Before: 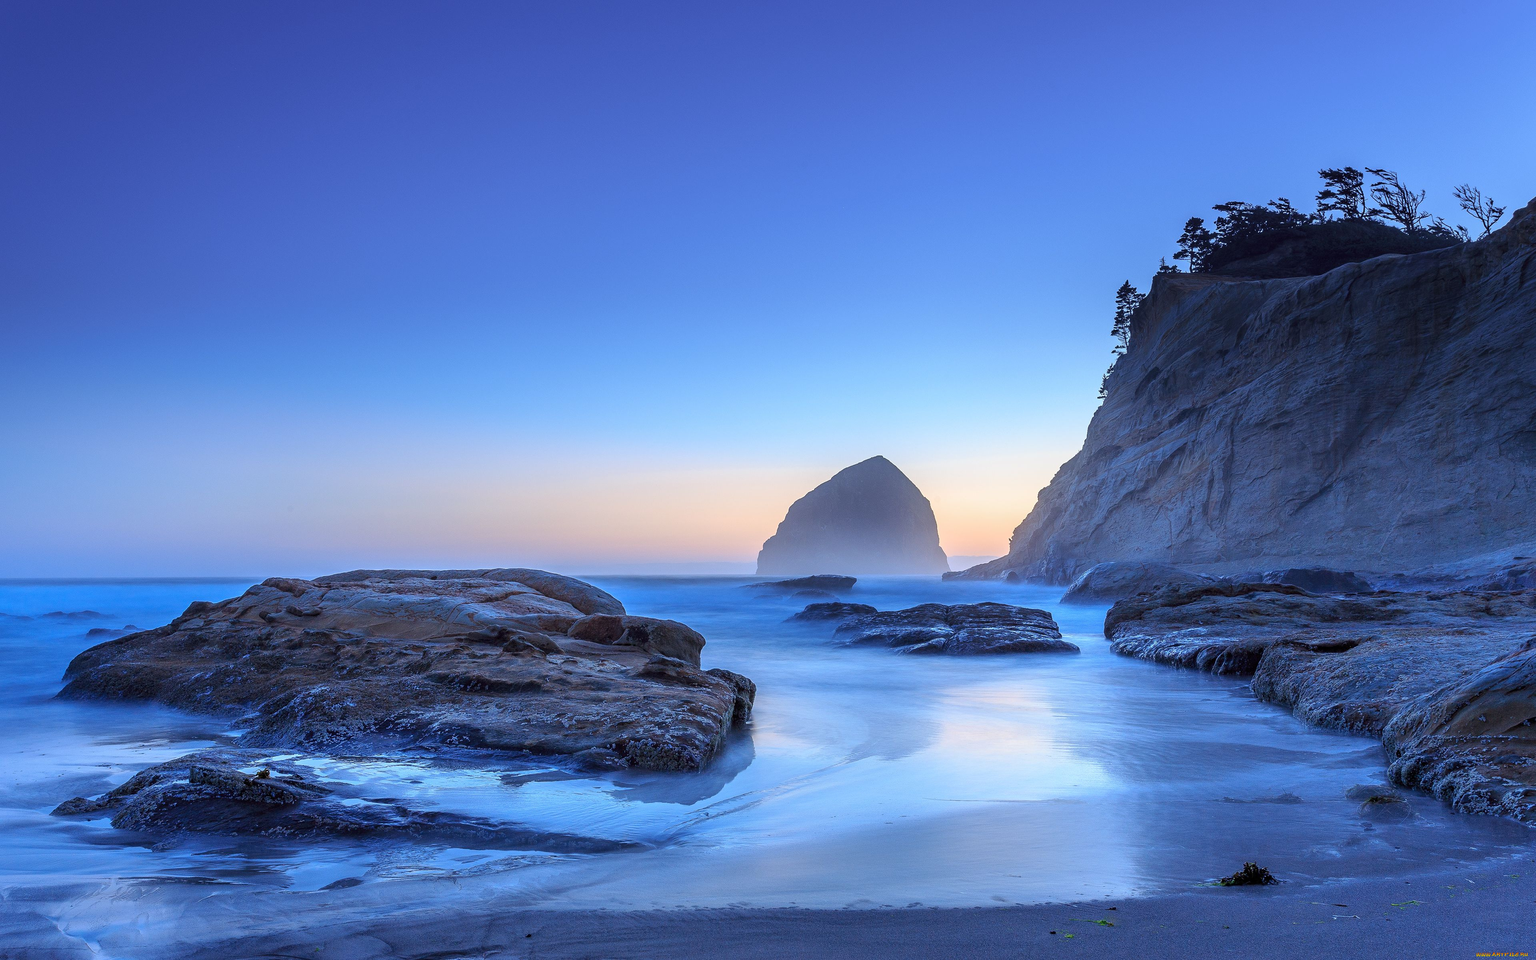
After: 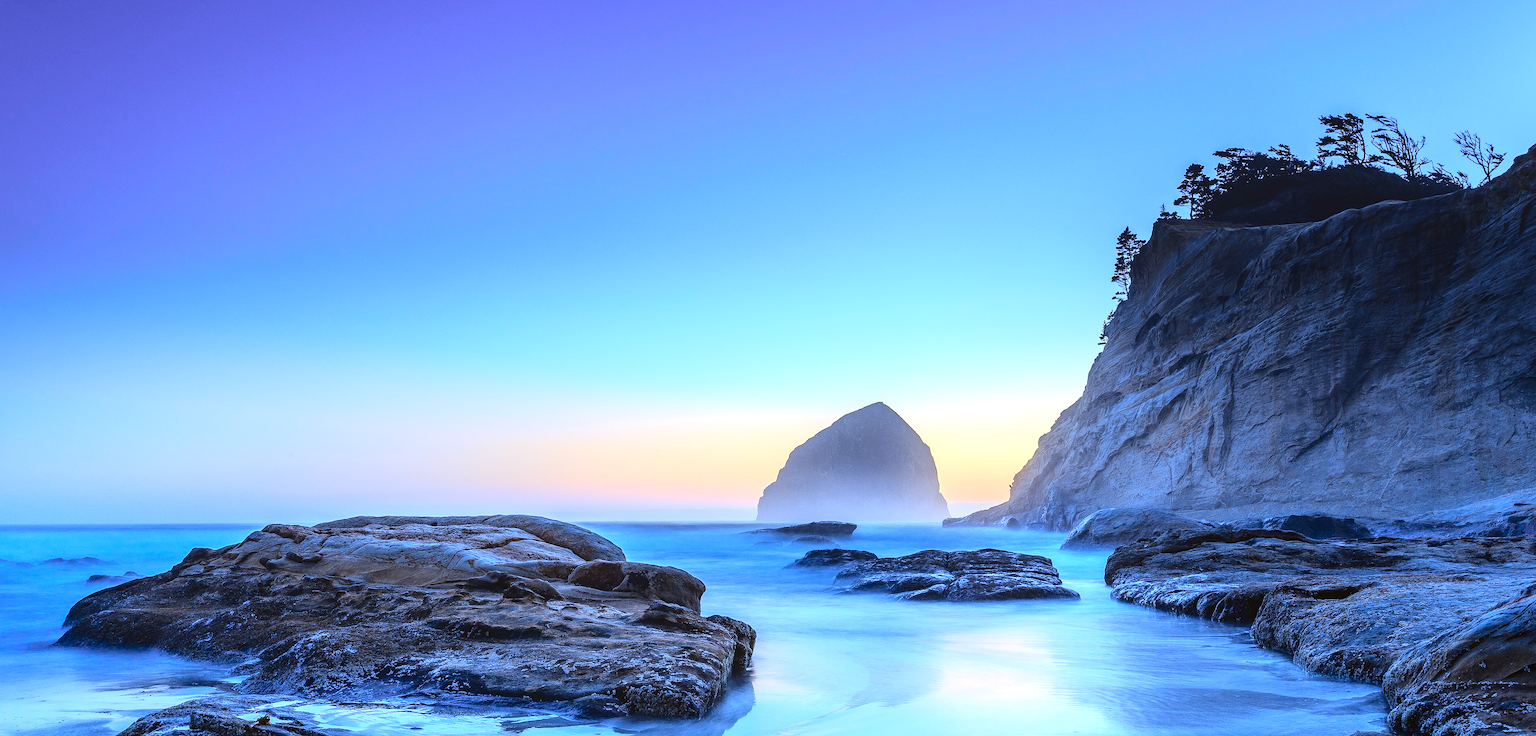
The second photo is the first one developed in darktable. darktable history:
local contrast: detail 110%
tone equalizer: -8 EV -0.75 EV, -7 EV -0.7 EV, -6 EV -0.6 EV, -5 EV -0.4 EV, -3 EV 0.4 EV, -2 EV 0.6 EV, -1 EV 0.7 EV, +0 EV 0.75 EV, edges refinement/feathering 500, mask exposure compensation -1.57 EV, preserve details no
tone curve: curves: ch0 [(0, 0.021) (0.049, 0.044) (0.152, 0.14) (0.328, 0.377) (0.473, 0.543) (0.663, 0.734) (0.84, 0.899) (1, 0.969)]; ch1 [(0, 0) (0.302, 0.331) (0.427, 0.433) (0.472, 0.47) (0.502, 0.503) (0.527, 0.524) (0.564, 0.591) (0.602, 0.632) (0.677, 0.701) (0.859, 0.885) (1, 1)]; ch2 [(0, 0) (0.33, 0.301) (0.447, 0.44) (0.487, 0.496) (0.502, 0.516) (0.535, 0.563) (0.565, 0.6) (0.618, 0.629) (1, 1)], color space Lab, independent channels, preserve colors none
crop: top 5.667%, bottom 17.637%
